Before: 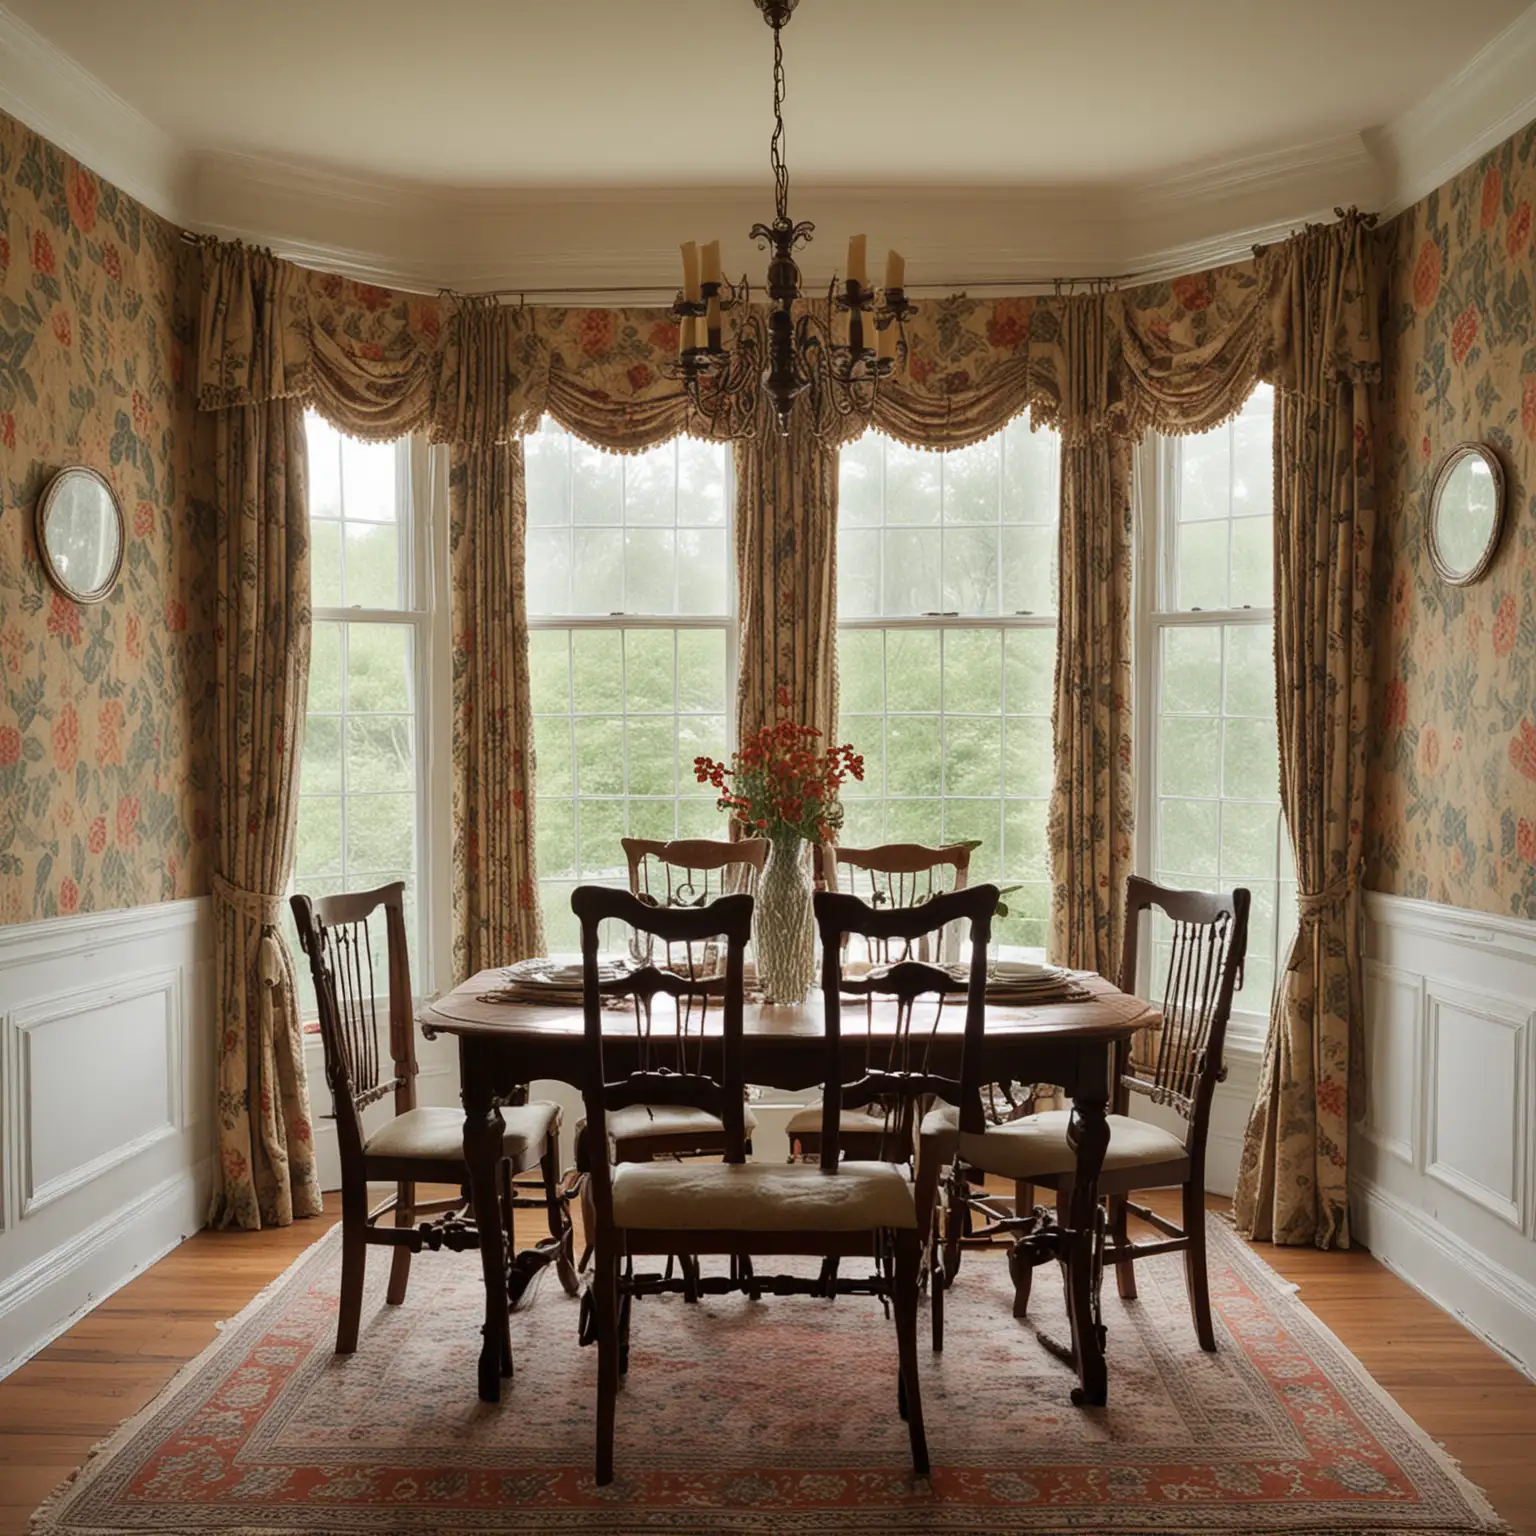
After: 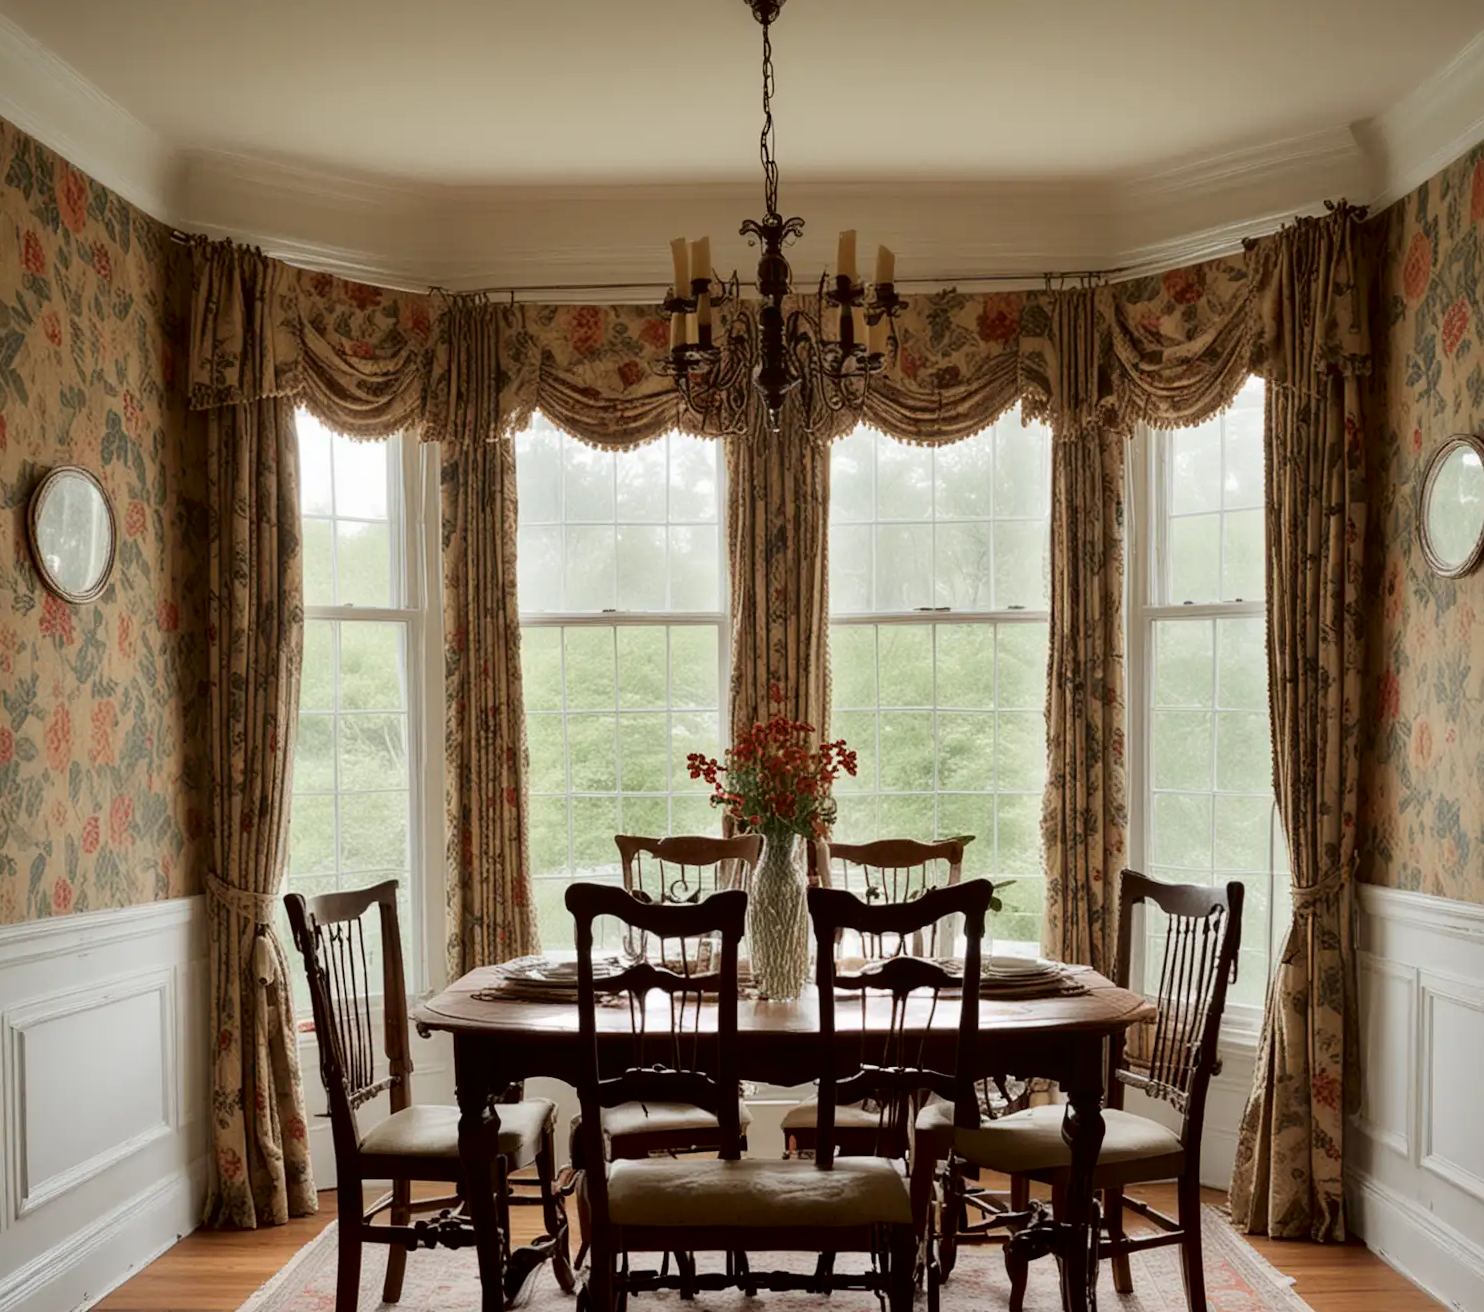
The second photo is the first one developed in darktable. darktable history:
tone curve: curves: ch0 [(0, 0) (0.003, 0.003) (0.011, 0.003) (0.025, 0.007) (0.044, 0.014) (0.069, 0.02) (0.1, 0.03) (0.136, 0.054) (0.177, 0.099) (0.224, 0.156) (0.277, 0.227) (0.335, 0.302) (0.399, 0.375) (0.468, 0.456) (0.543, 0.54) (0.623, 0.625) (0.709, 0.717) (0.801, 0.807) (0.898, 0.895) (1, 1)], color space Lab, independent channels, preserve colors none
crop and rotate: angle 0.326°, left 0.204%, right 2.623%, bottom 14.097%
